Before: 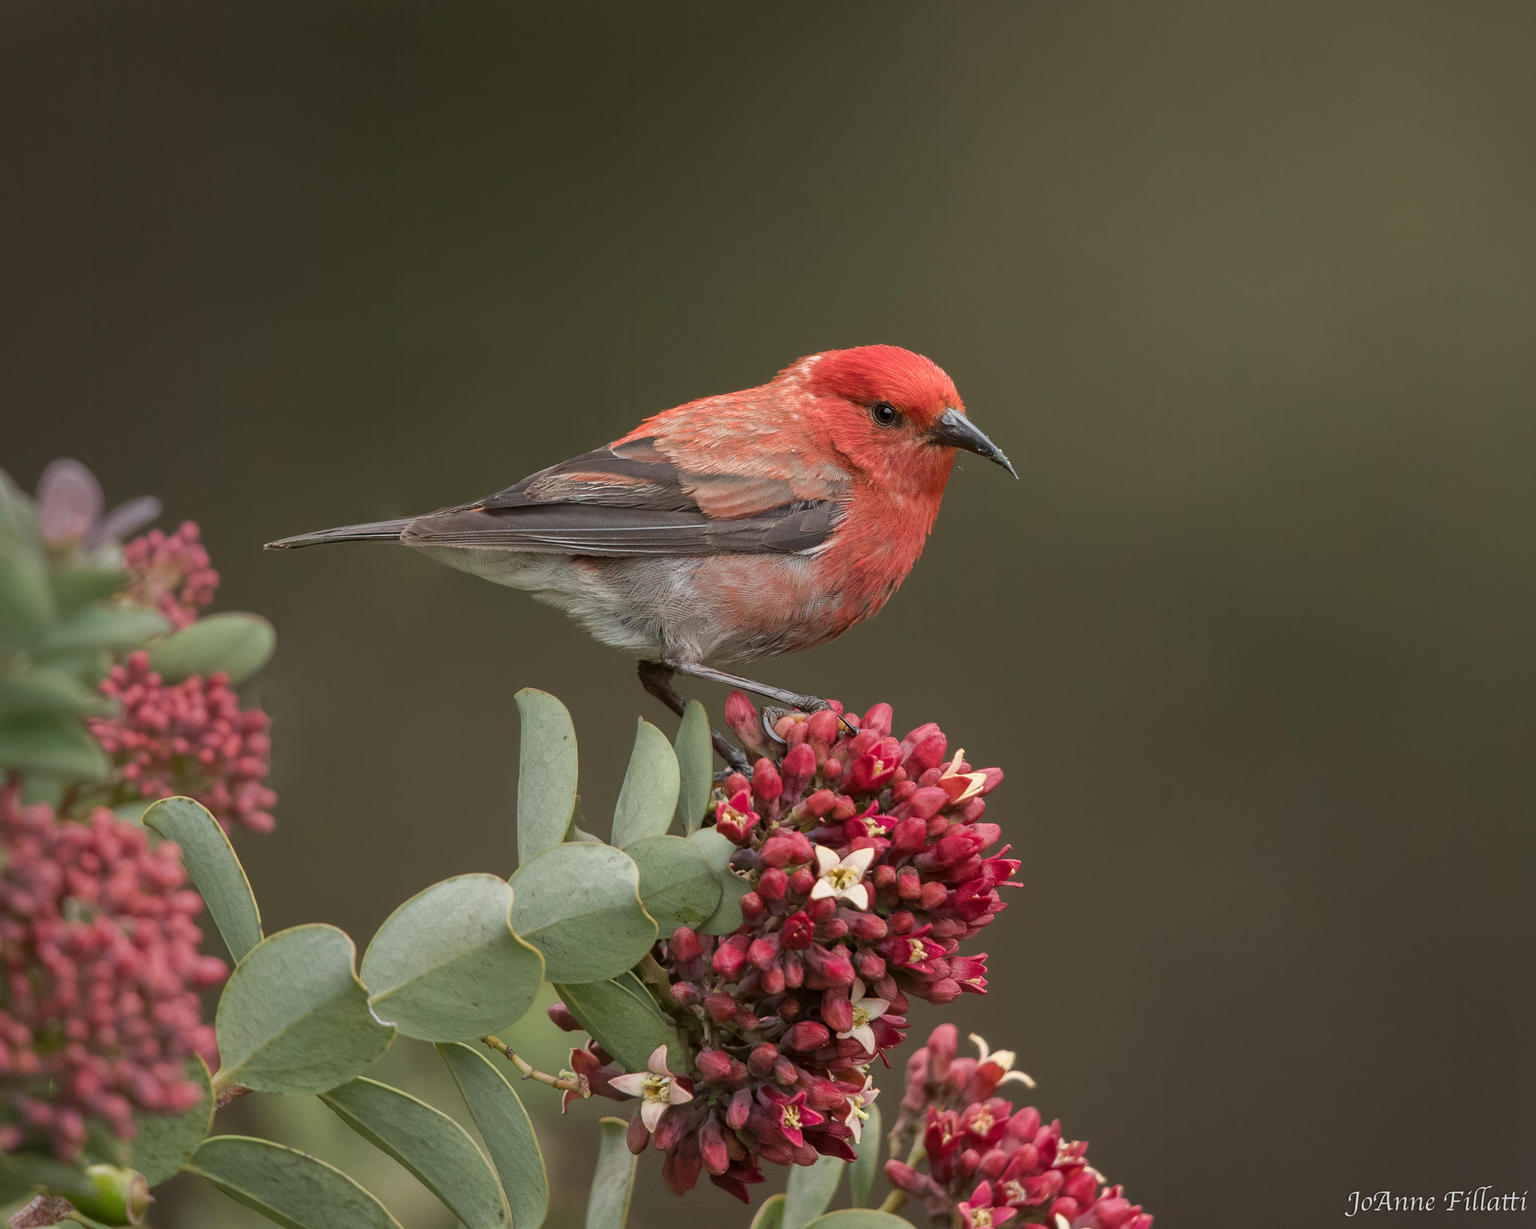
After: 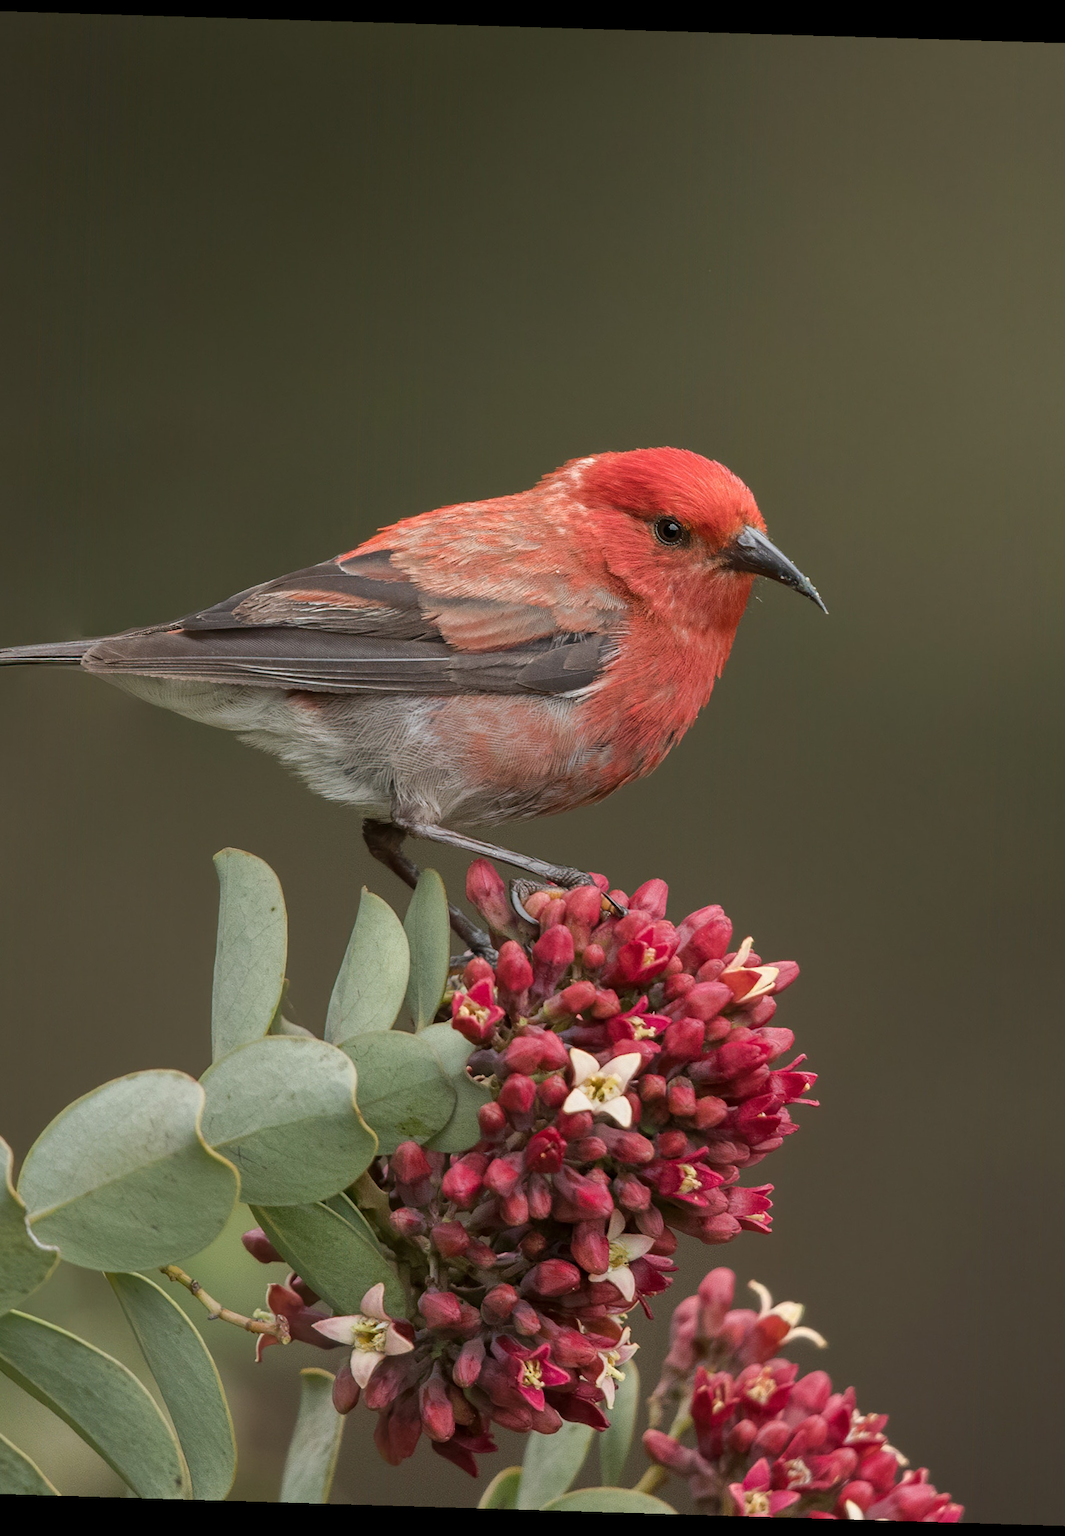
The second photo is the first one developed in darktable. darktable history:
crop and rotate: left 22.516%, right 21.234%
rotate and perspective: rotation 1.72°, automatic cropping off
